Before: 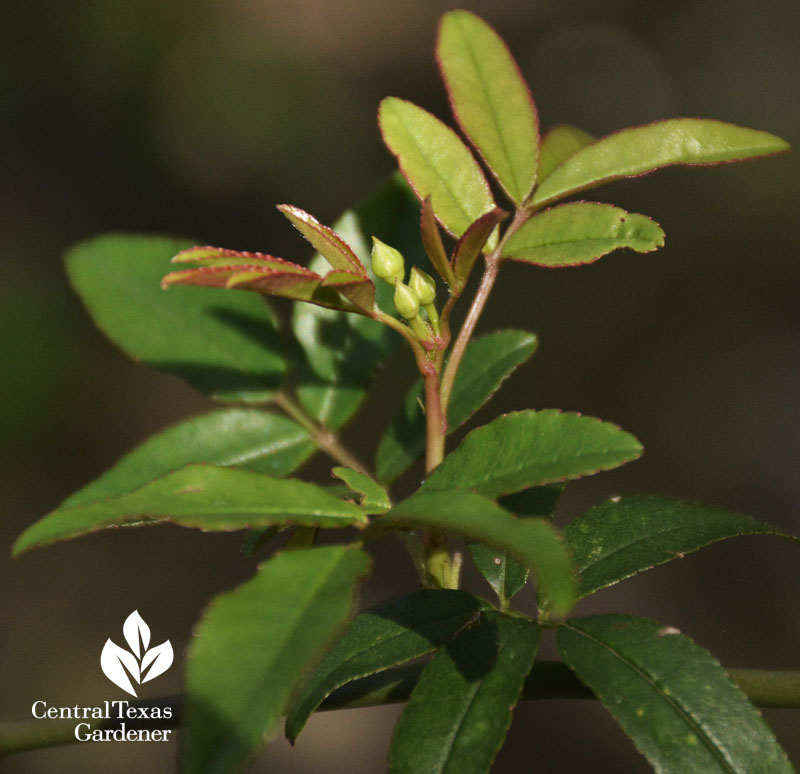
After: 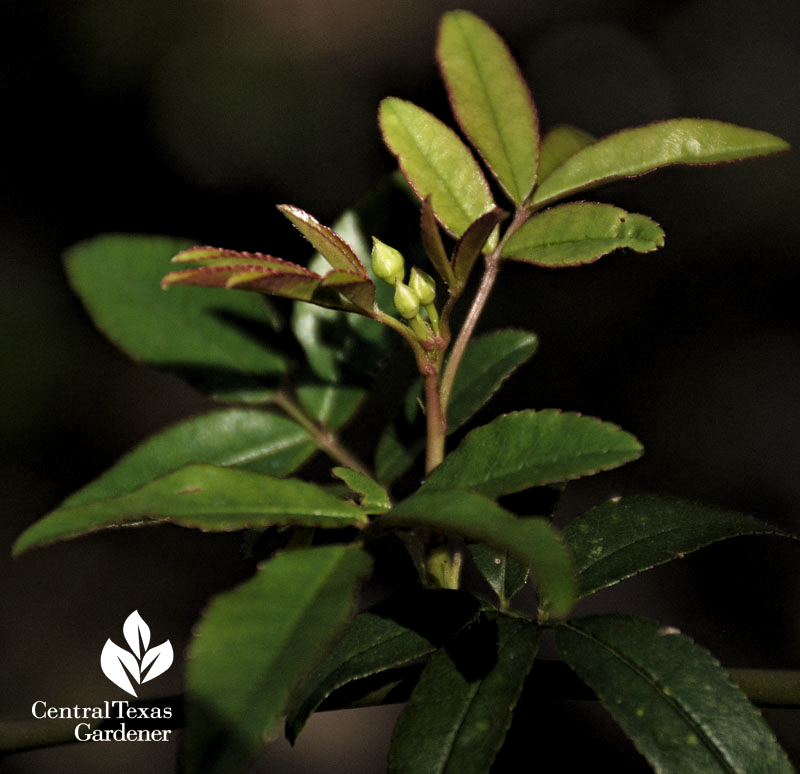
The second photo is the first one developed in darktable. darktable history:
haze removal: compatibility mode true, adaptive false
shadows and highlights: shadows 0, highlights 40
levels: levels [0.116, 0.574, 1]
rotate and perspective: crop left 0, crop top 0
